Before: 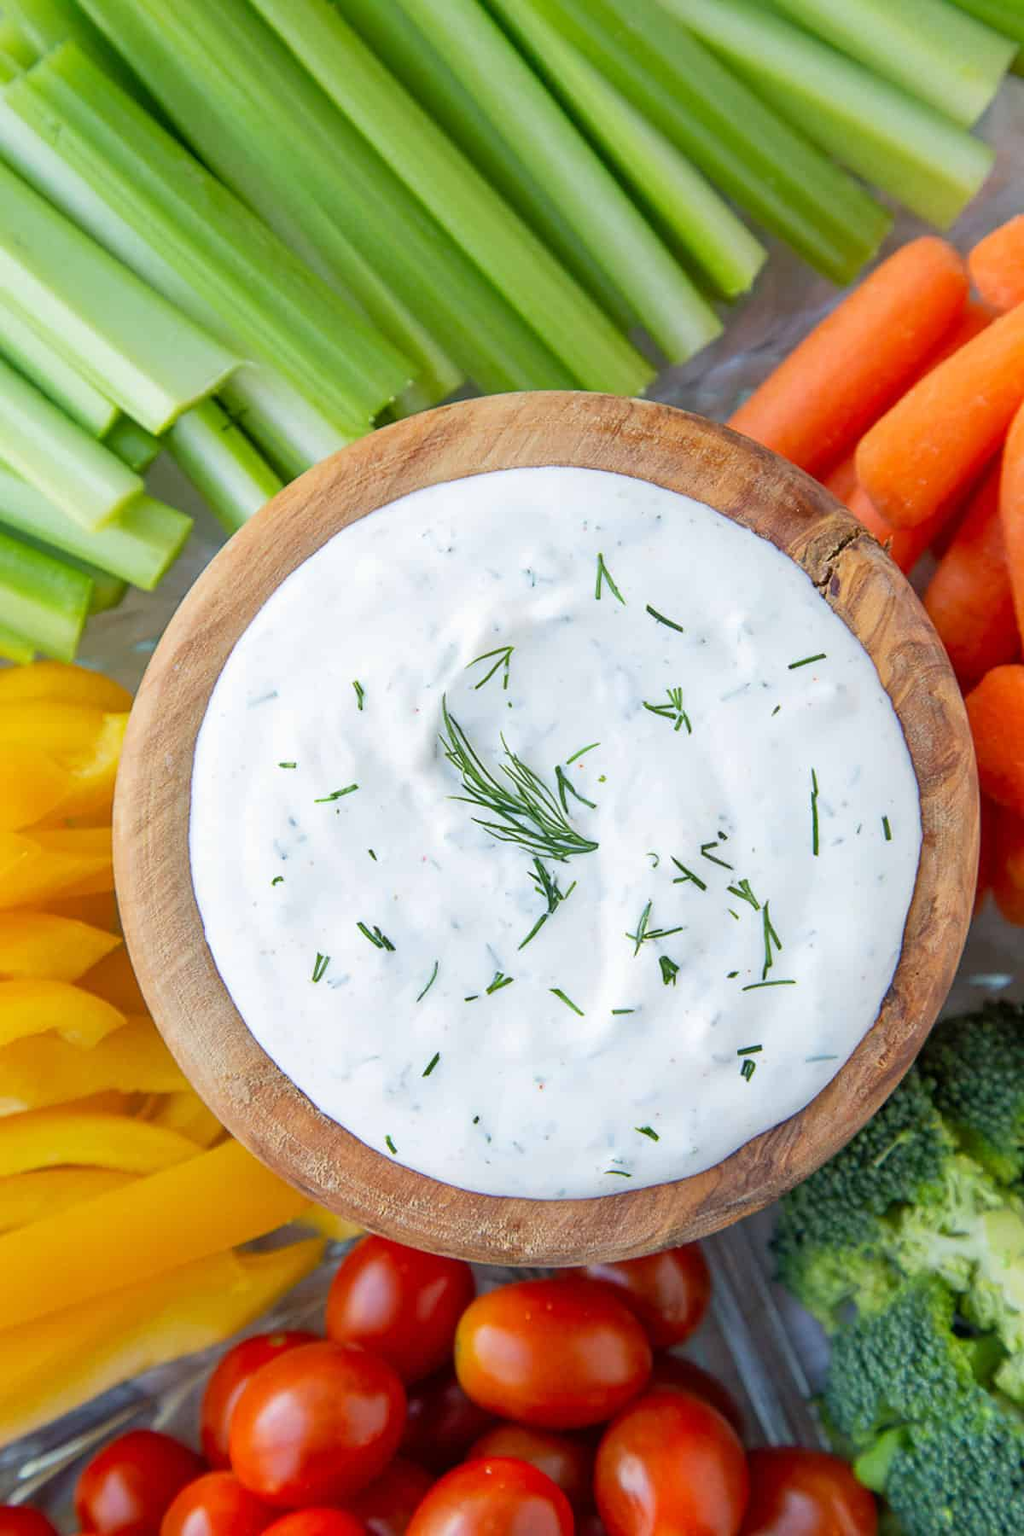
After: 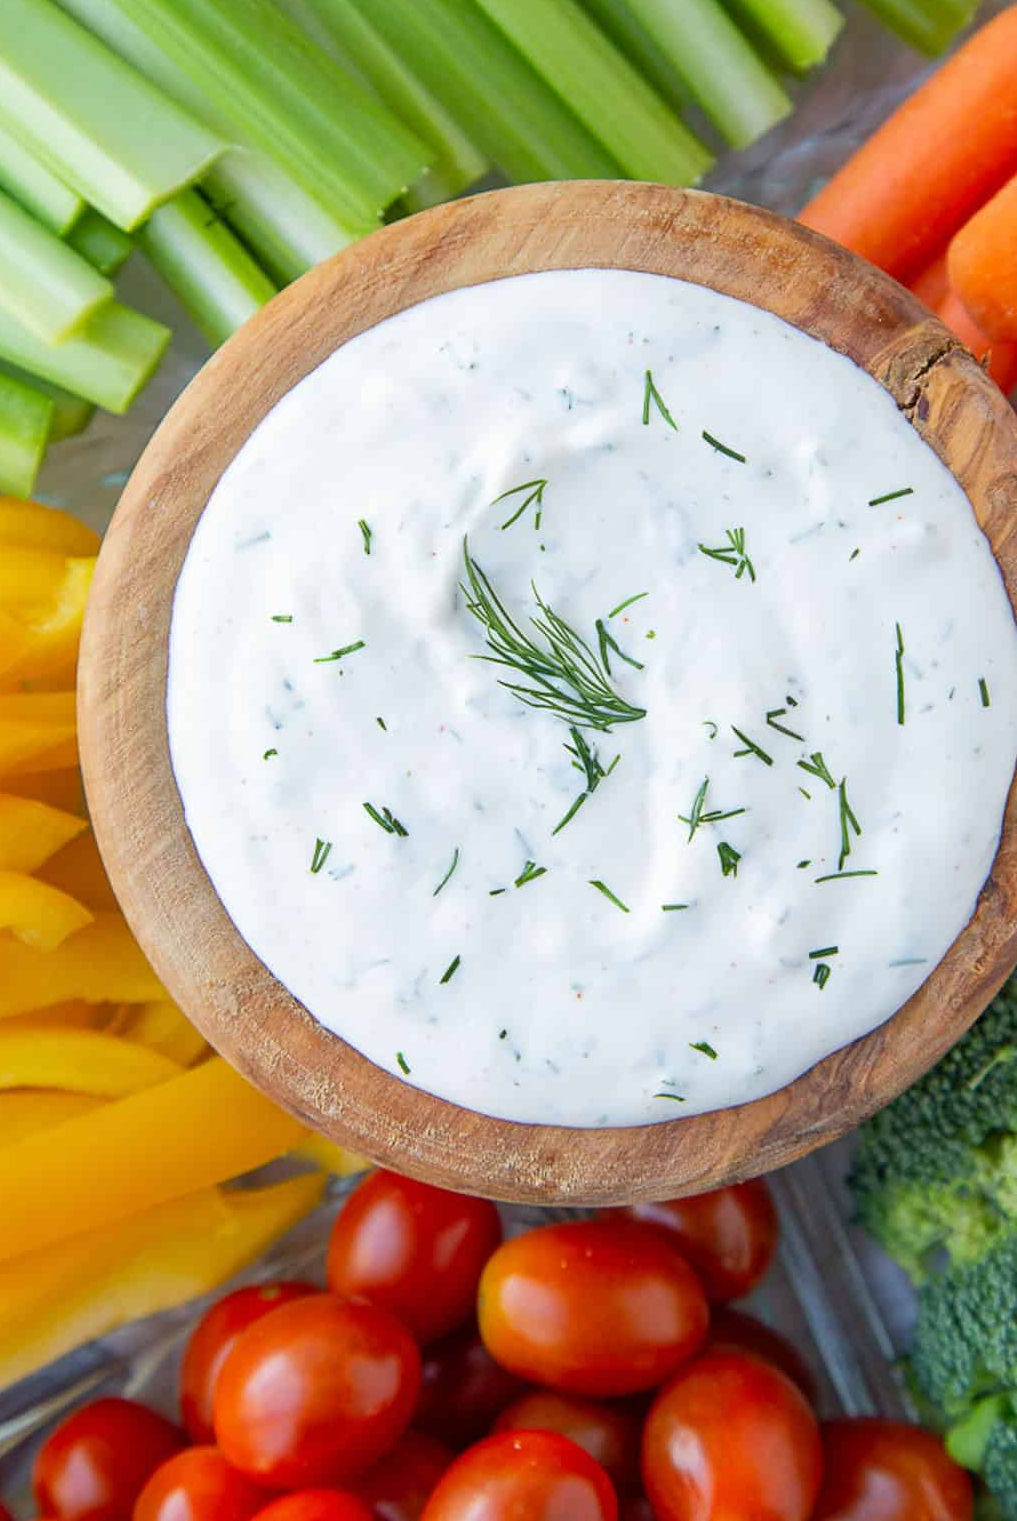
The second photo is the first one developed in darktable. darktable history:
tone equalizer: on, module defaults
crop and rotate: left 4.598%, top 15.471%, right 10.651%
